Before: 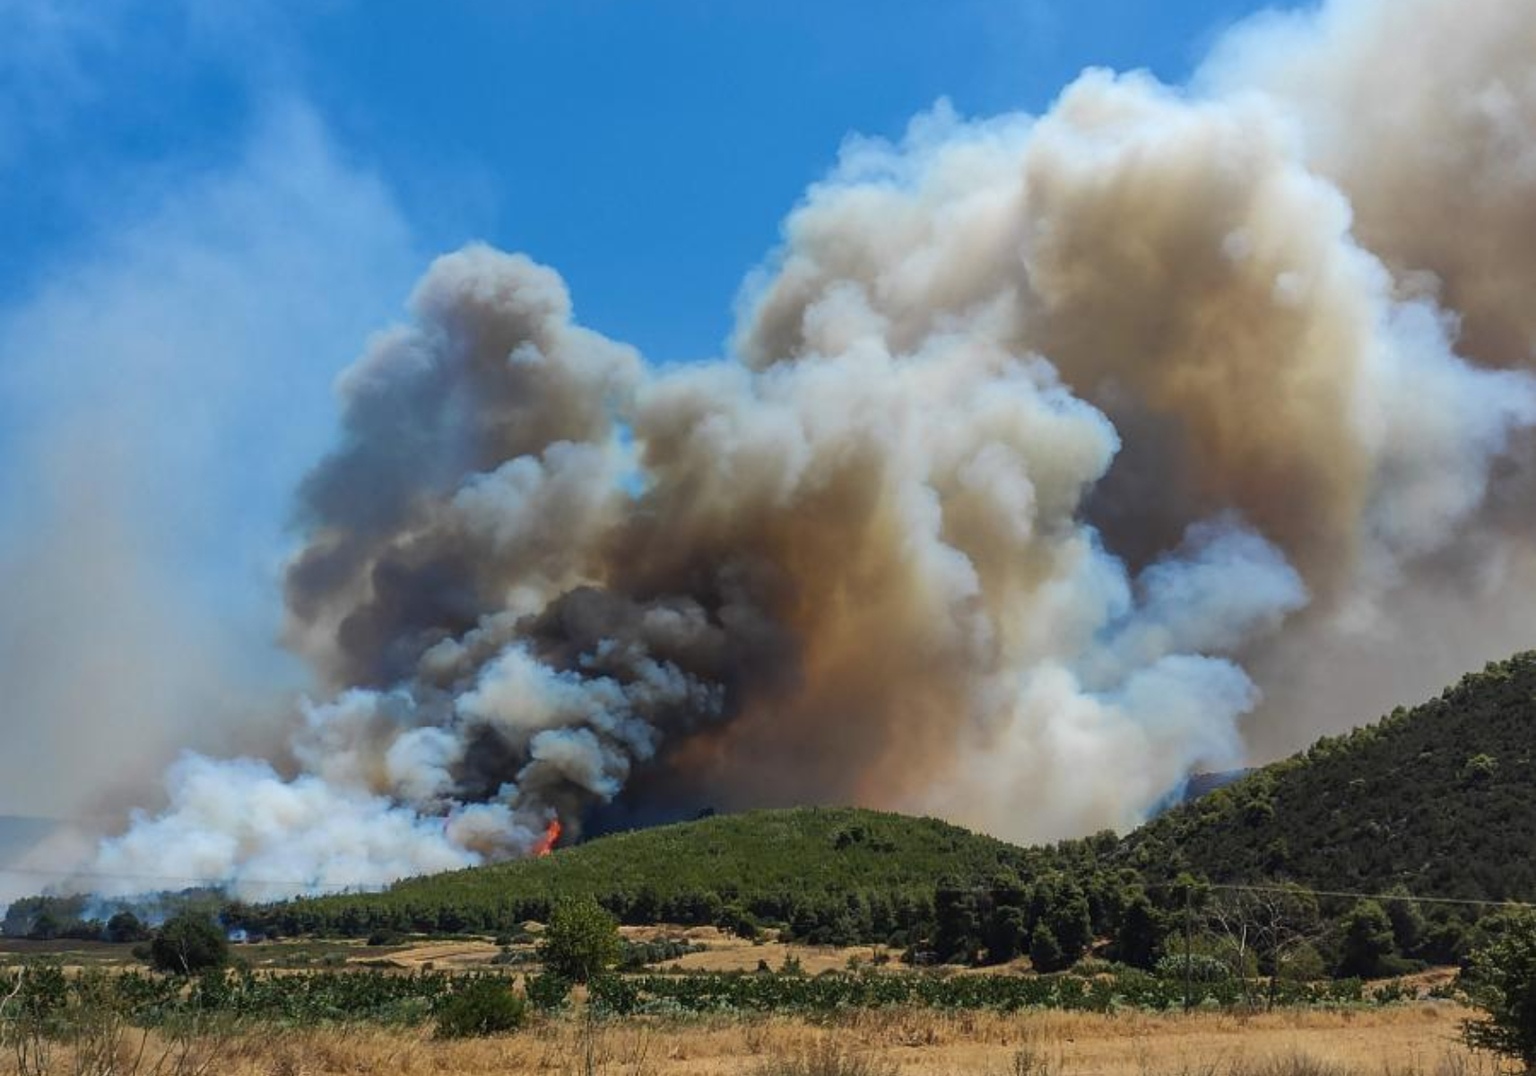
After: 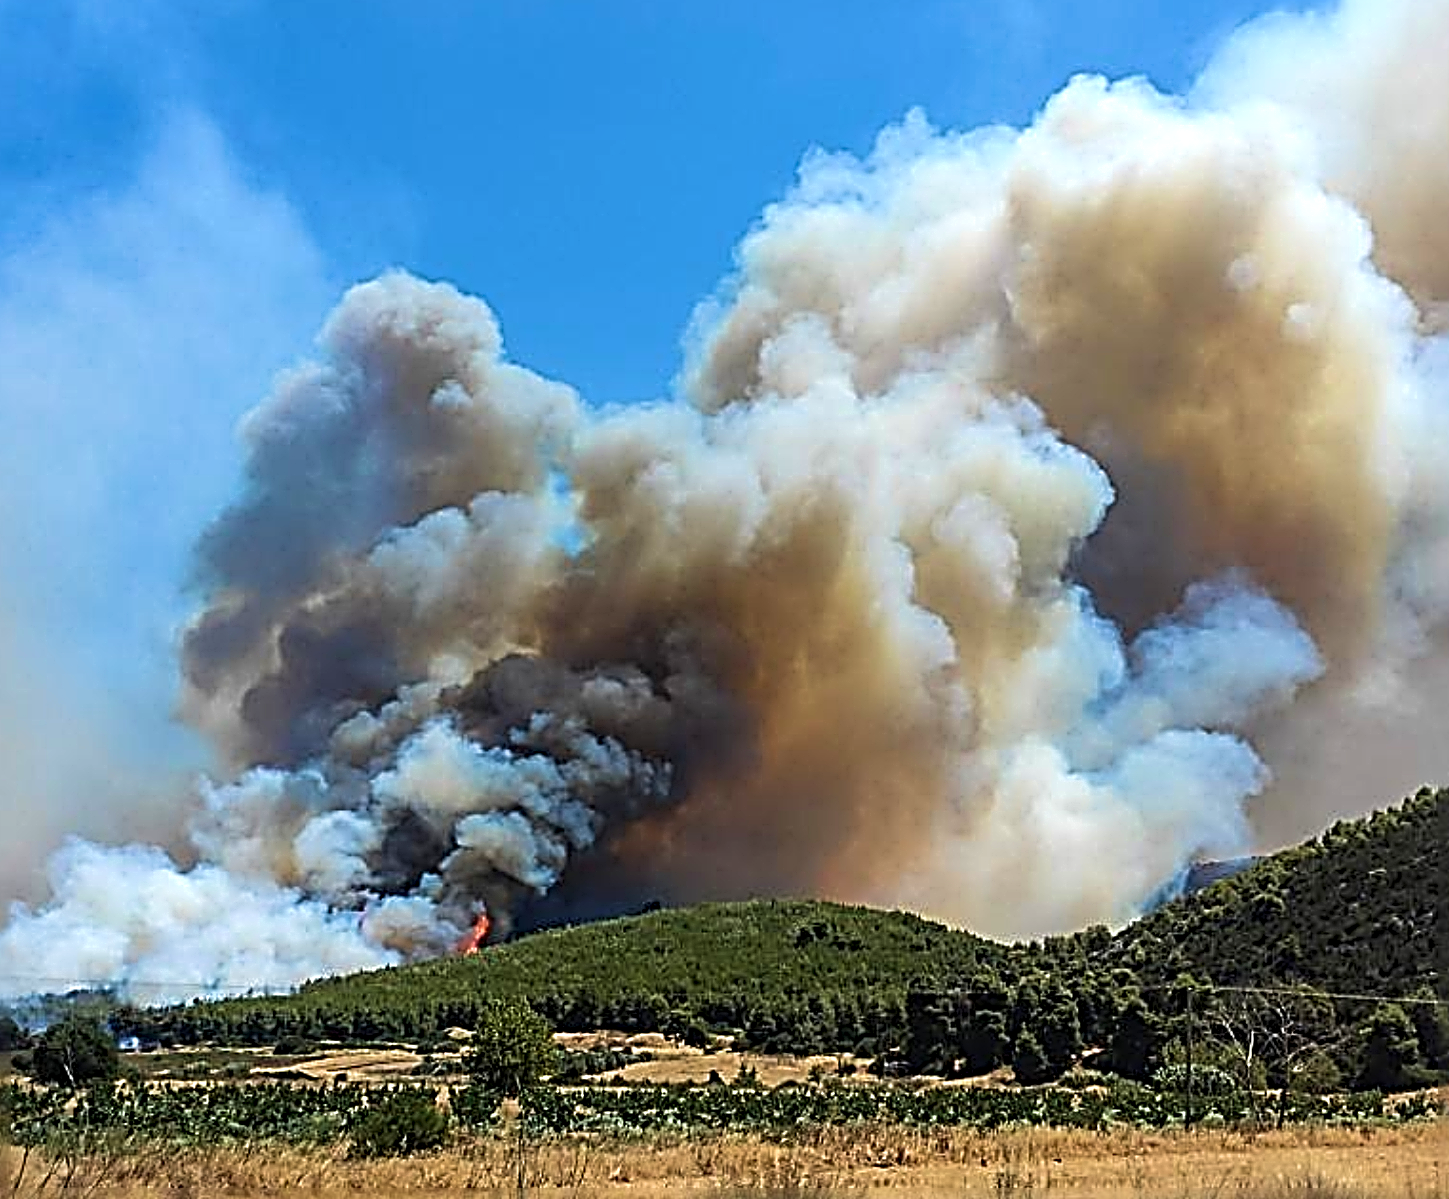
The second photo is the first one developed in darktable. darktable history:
crop: left 7.982%, right 7.399%
velvia: on, module defaults
tone equalizer: -8 EV -0.435 EV, -7 EV -0.379 EV, -6 EV -0.315 EV, -5 EV -0.198 EV, -3 EV 0.194 EV, -2 EV 0.316 EV, -1 EV 0.37 EV, +0 EV 0.399 EV
sharpen: radius 4.038, amount 1.983
